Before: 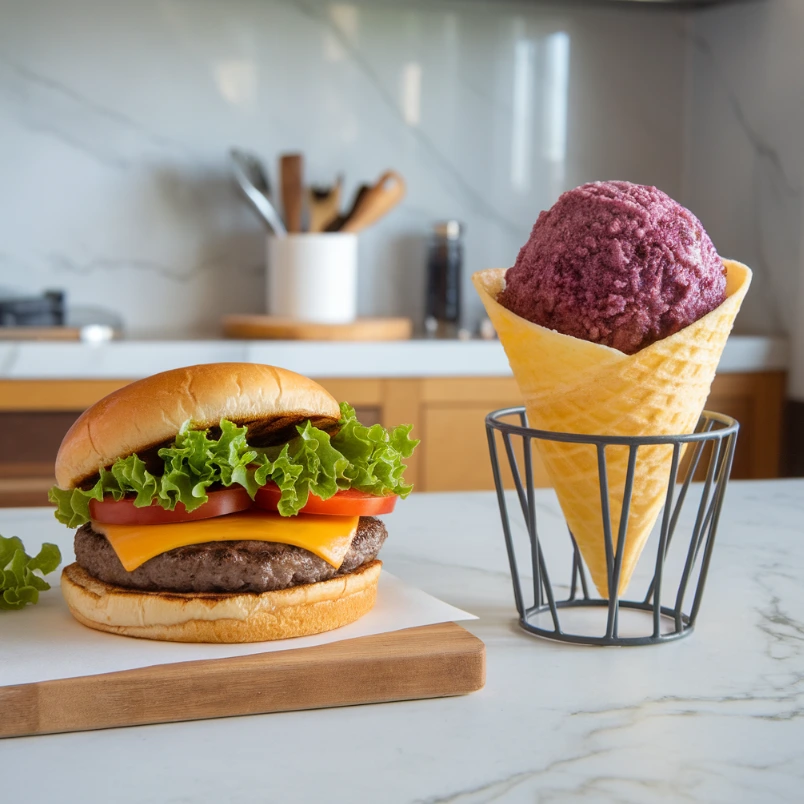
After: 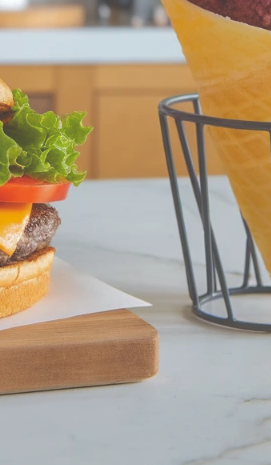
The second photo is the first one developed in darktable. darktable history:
exposure: black level correction -0.028, compensate exposure bias true, compensate highlight preservation false
crop: left 40.672%, top 39.055%, right 25.564%, bottom 3.049%
shadows and highlights: on, module defaults
